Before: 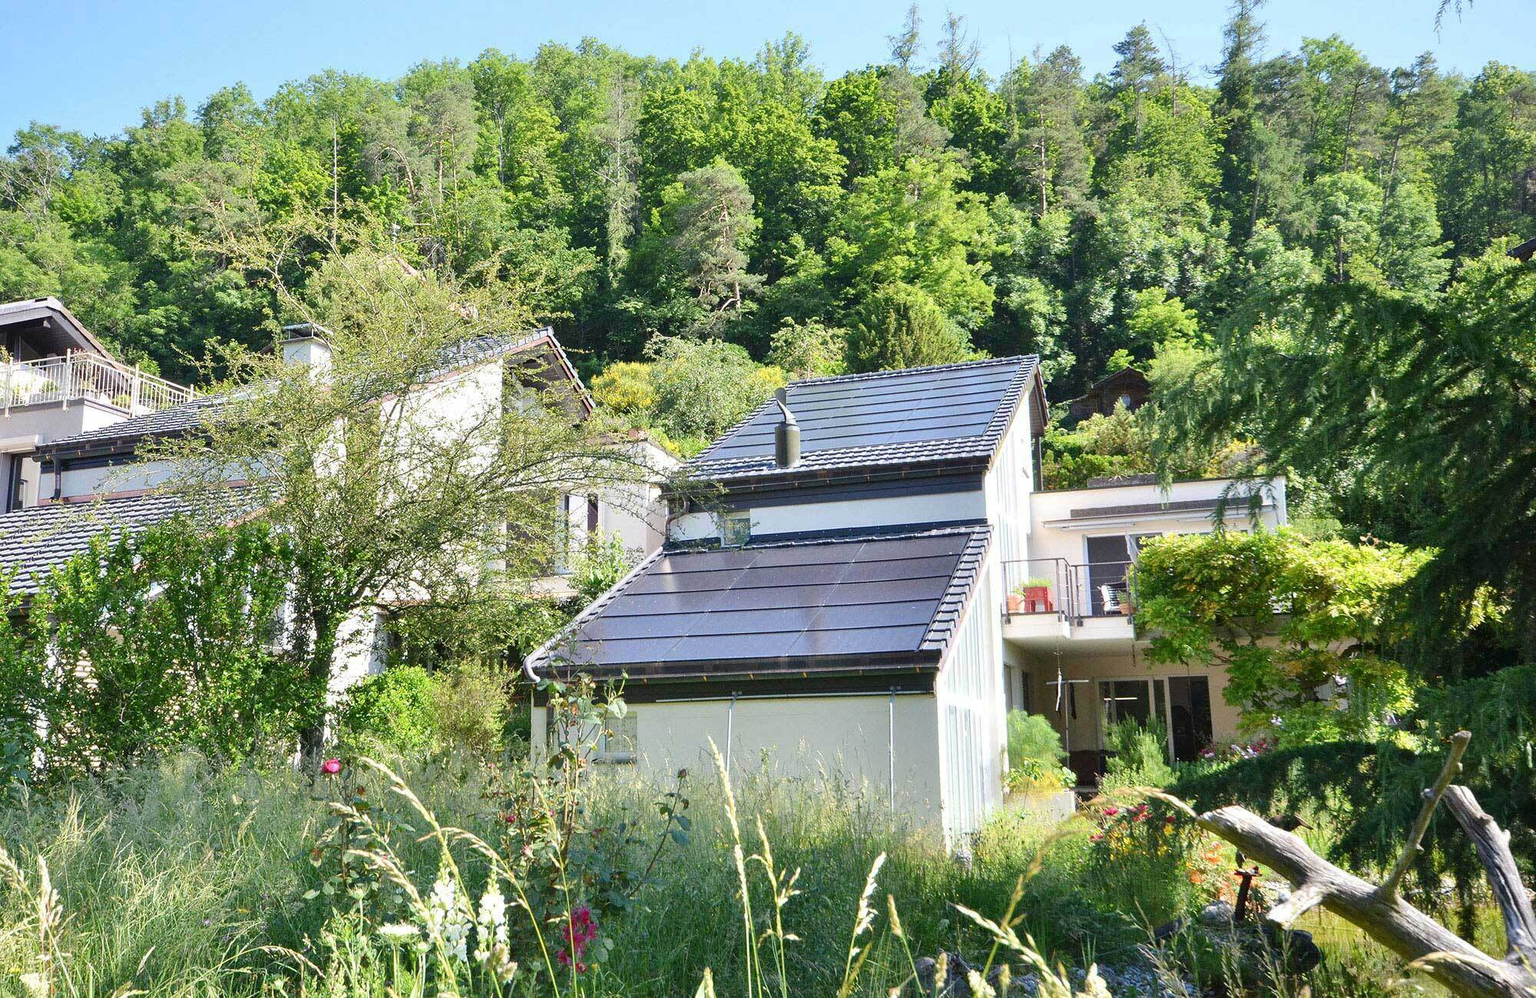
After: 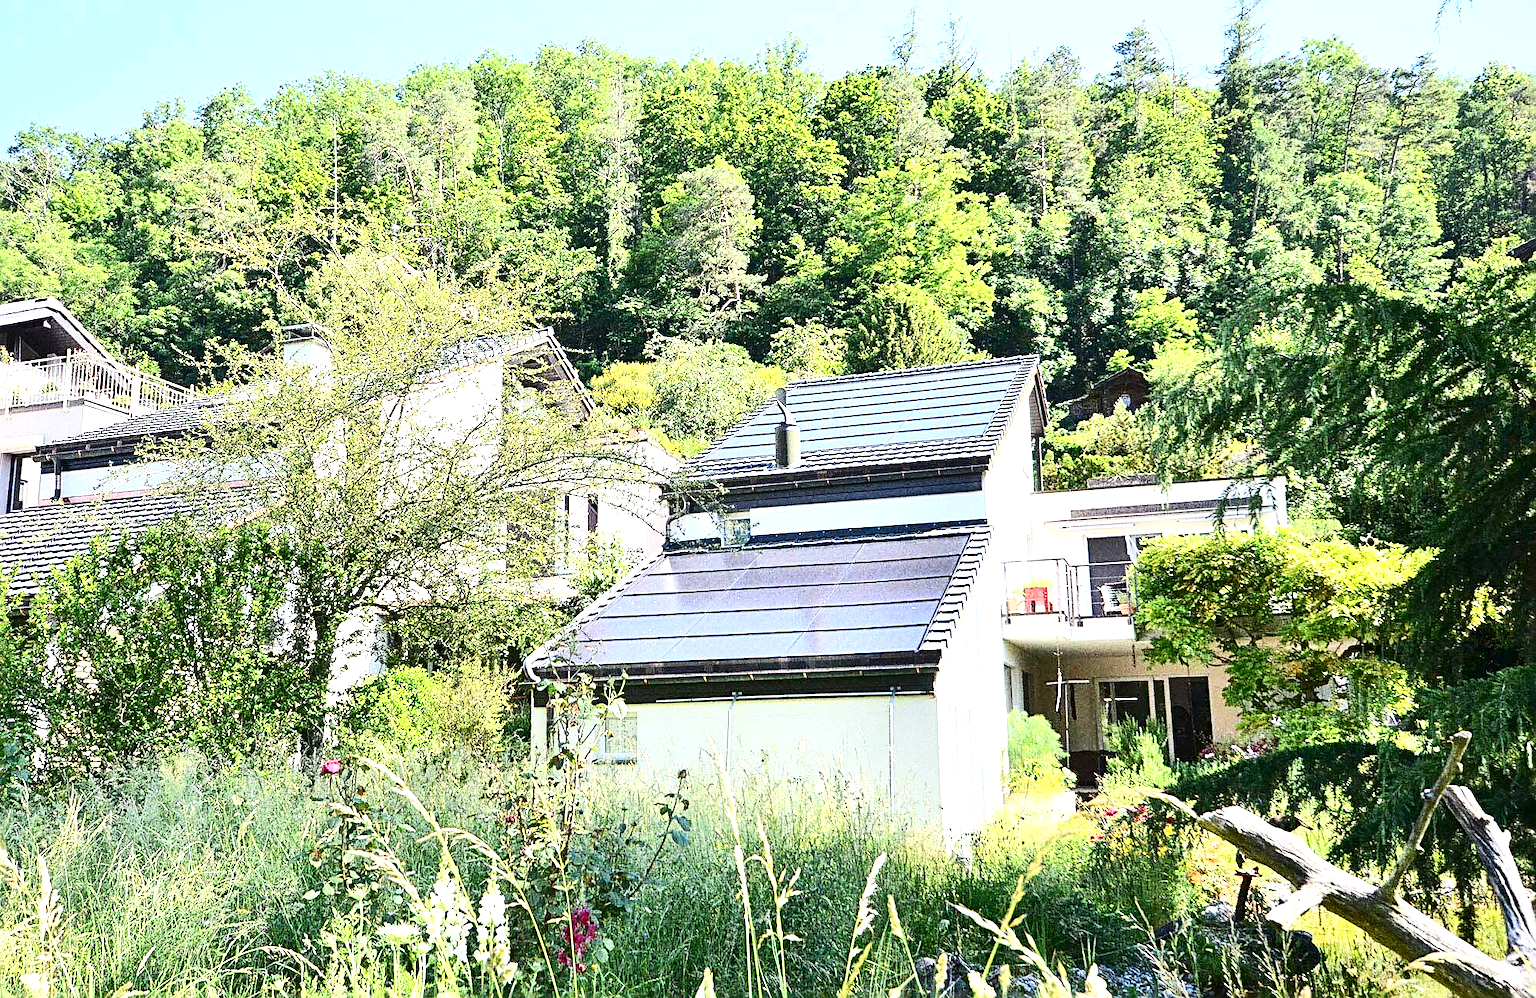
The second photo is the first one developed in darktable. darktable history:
sharpen: radius 2.814, amount 0.723
exposure: exposure 0.94 EV, compensate exposure bias true, compensate highlight preservation false
contrast brightness saturation: contrast 0.298
